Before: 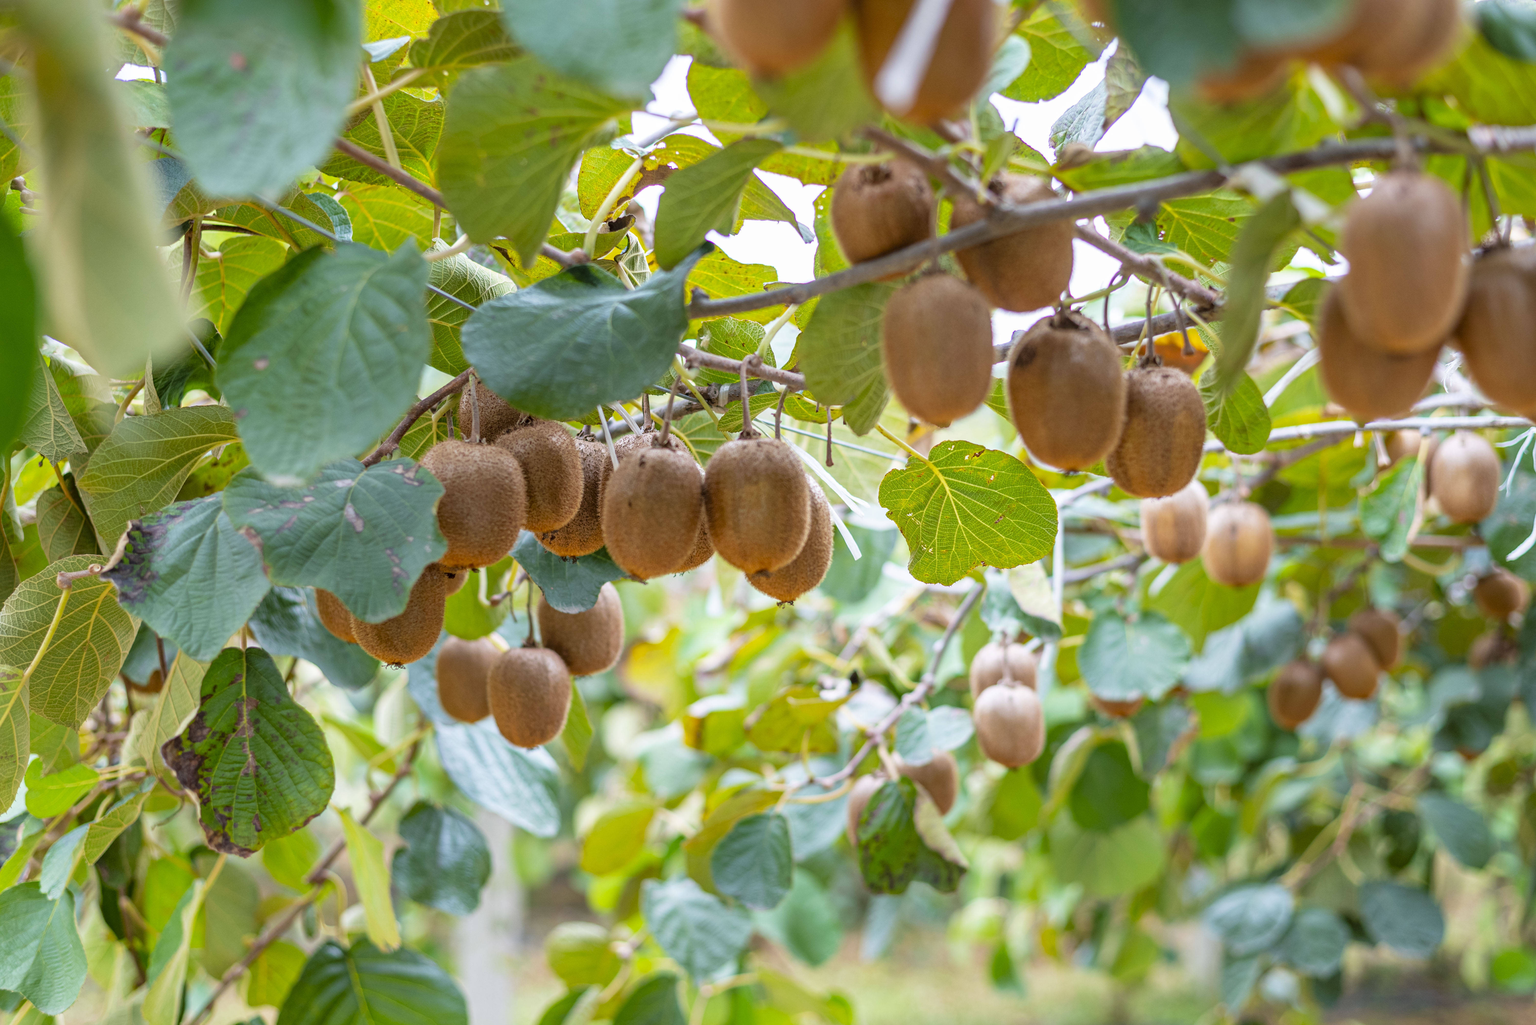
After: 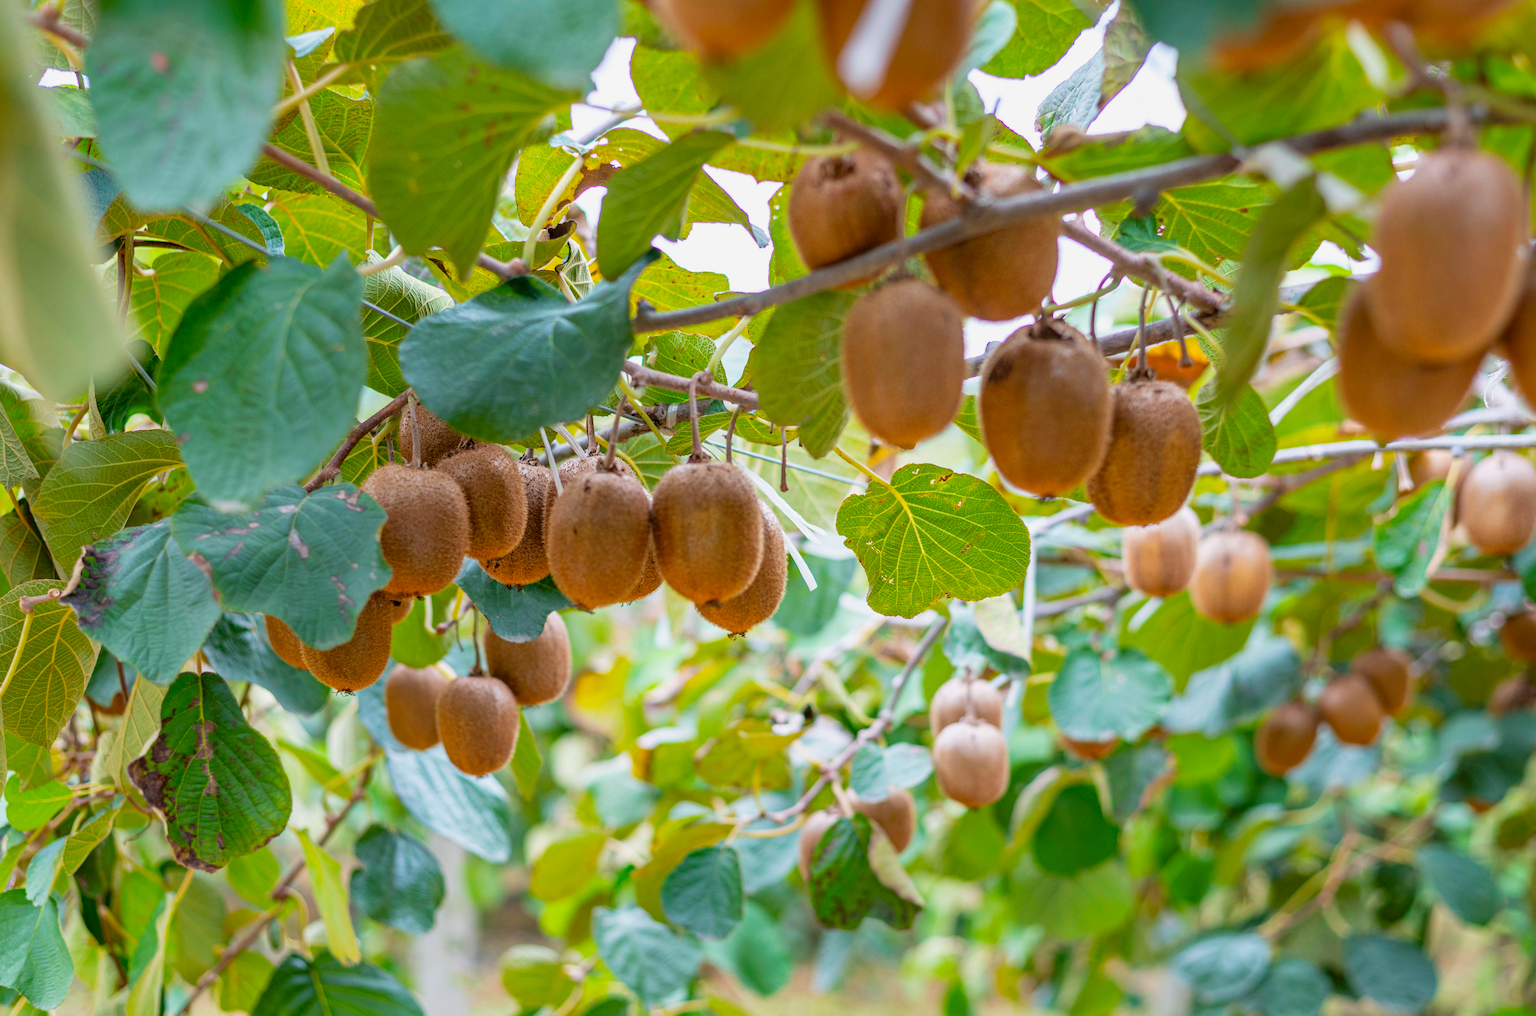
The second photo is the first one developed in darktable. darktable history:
exposure: black level correction 0.001, exposure -0.125 EV, compensate exposure bias true, compensate highlight preservation false
rotate and perspective: rotation 0.062°, lens shift (vertical) 0.115, lens shift (horizontal) -0.133, crop left 0.047, crop right 0.94, crop top 0.061, crop bottom 0.94
color balance: output saturation 110%
